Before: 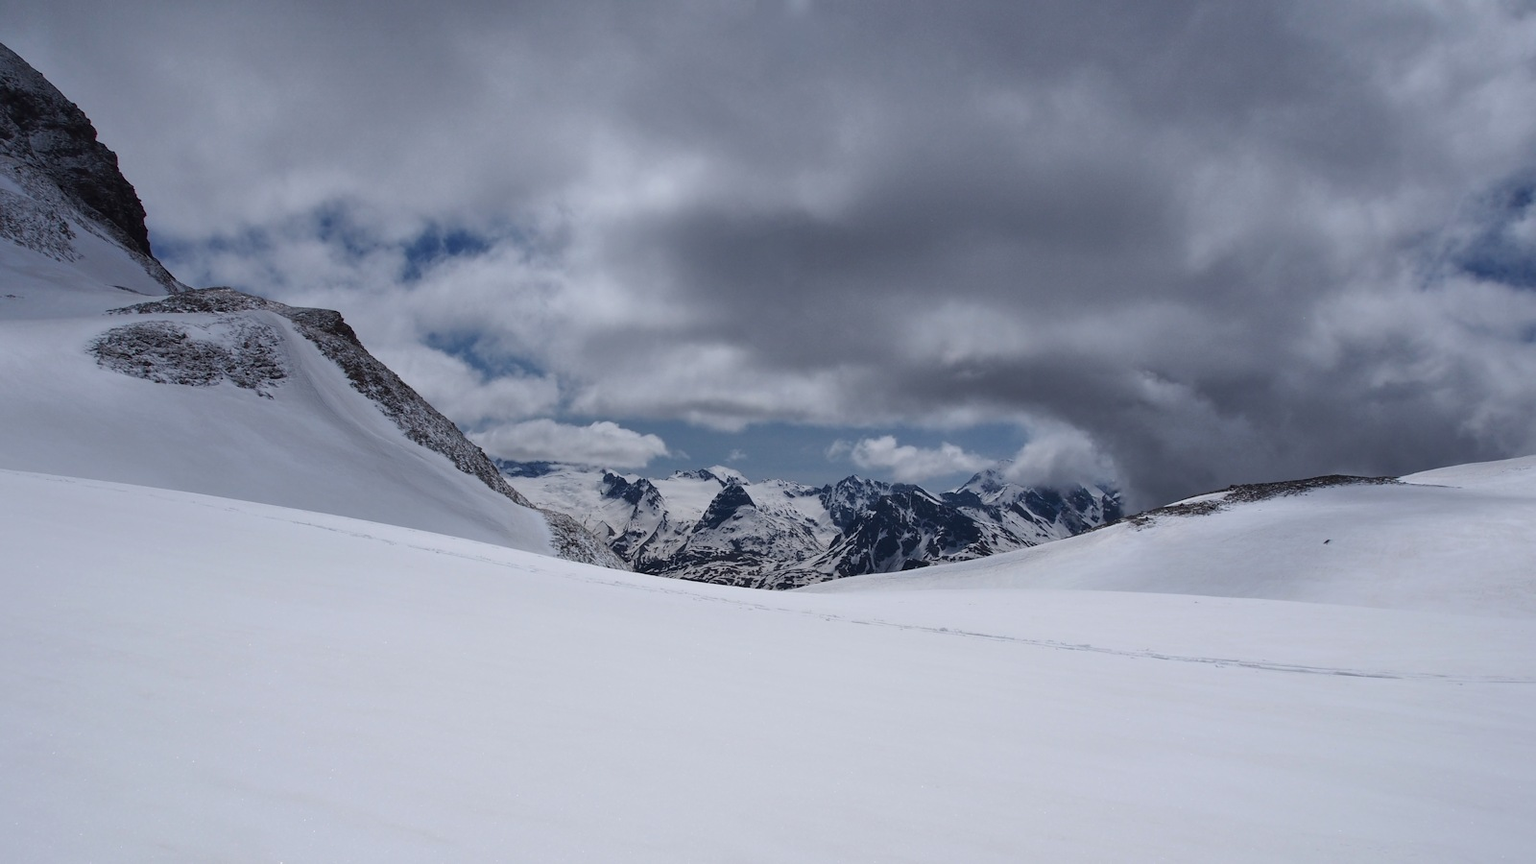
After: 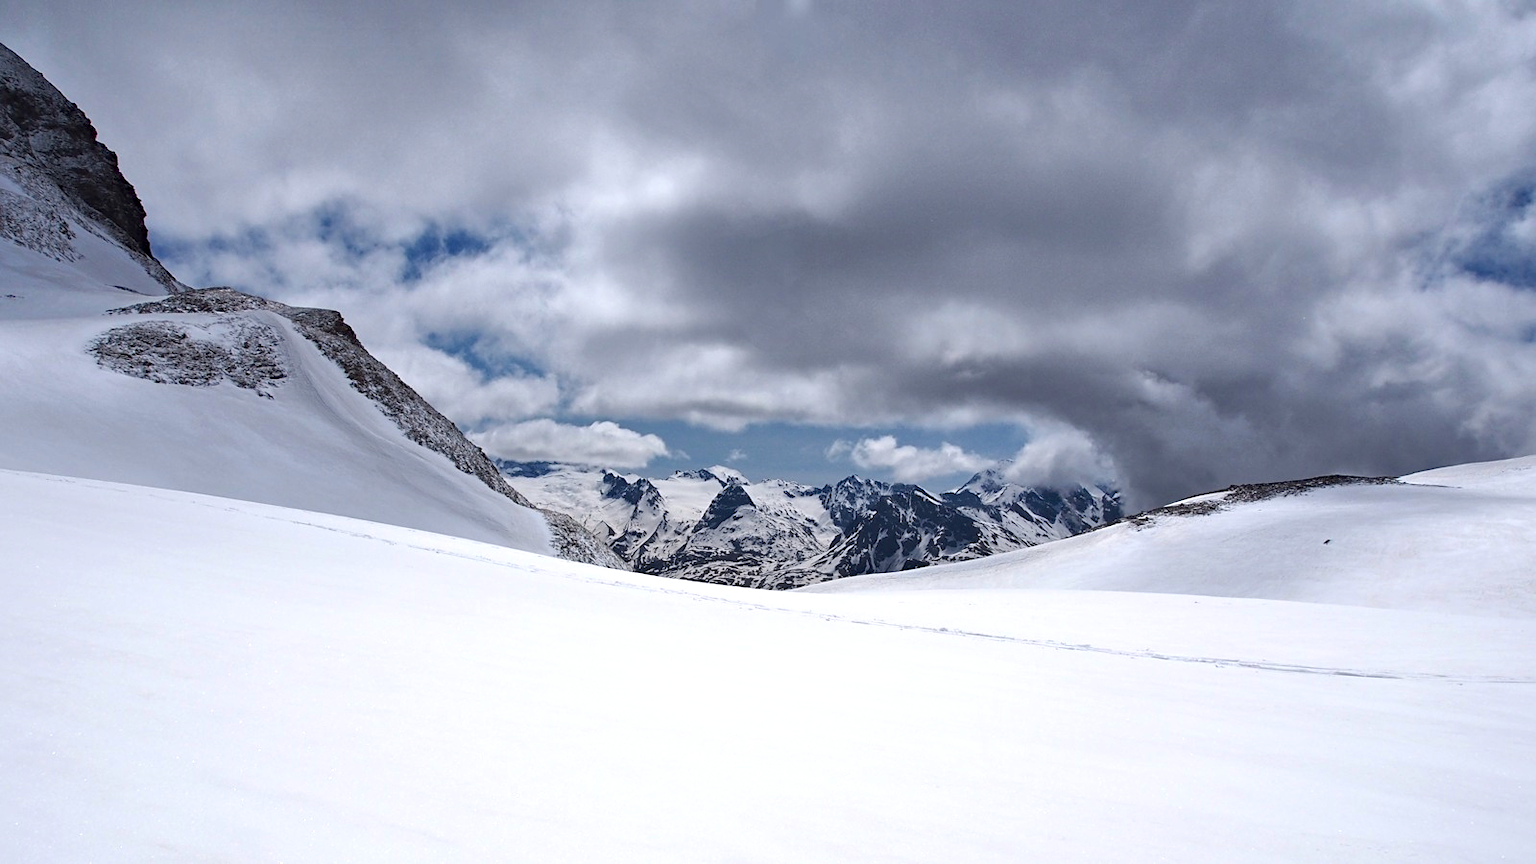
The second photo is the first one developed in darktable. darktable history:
exposure: exposure 0.766 EV, compensate highlight preservation false
haze removal: compatibility mode true, adaptive false
sharpen: amount 0.2
color calibration: x 0.342, y 0.355, temperature 5146 K
